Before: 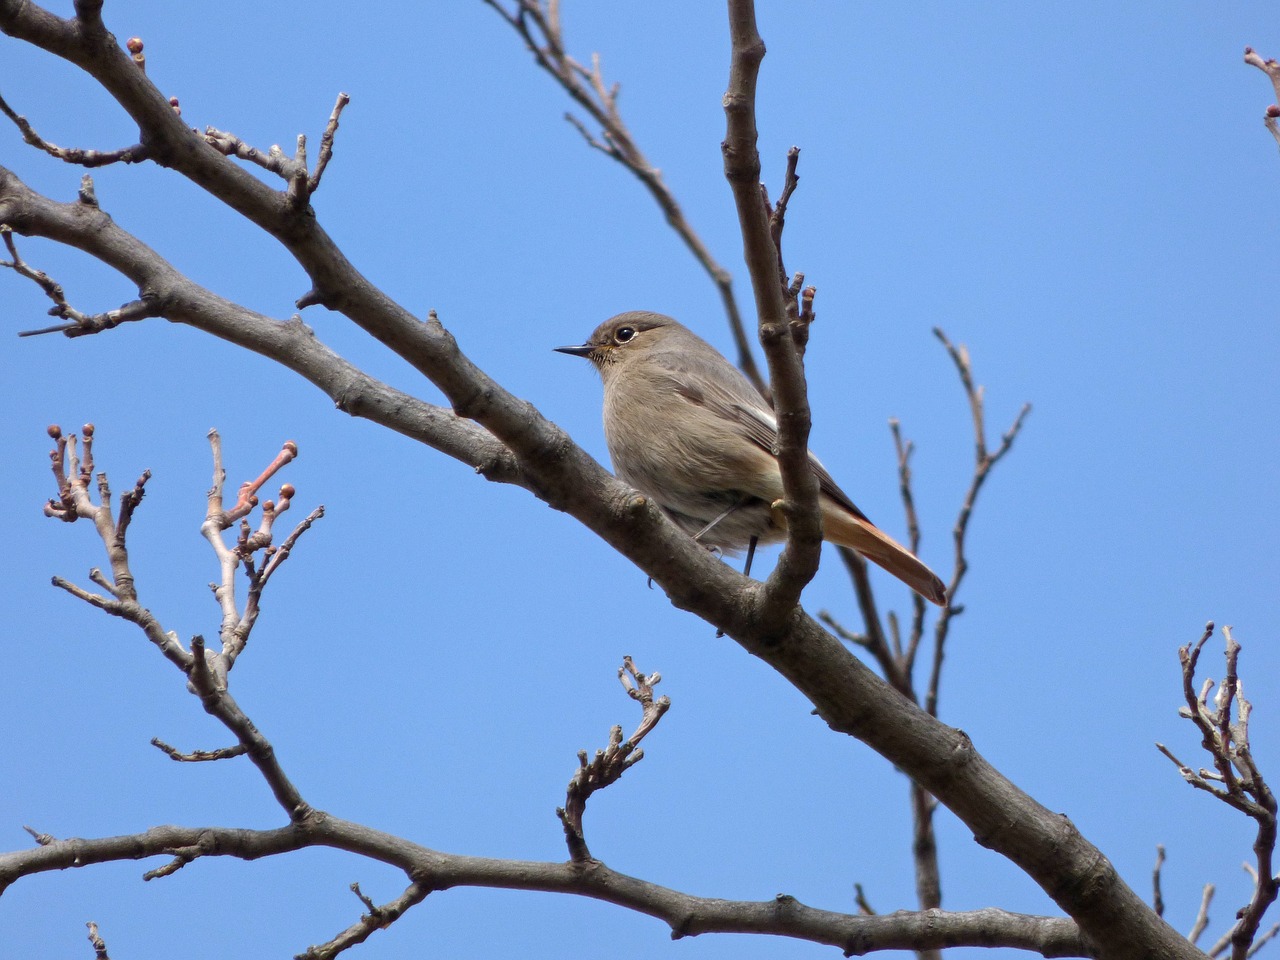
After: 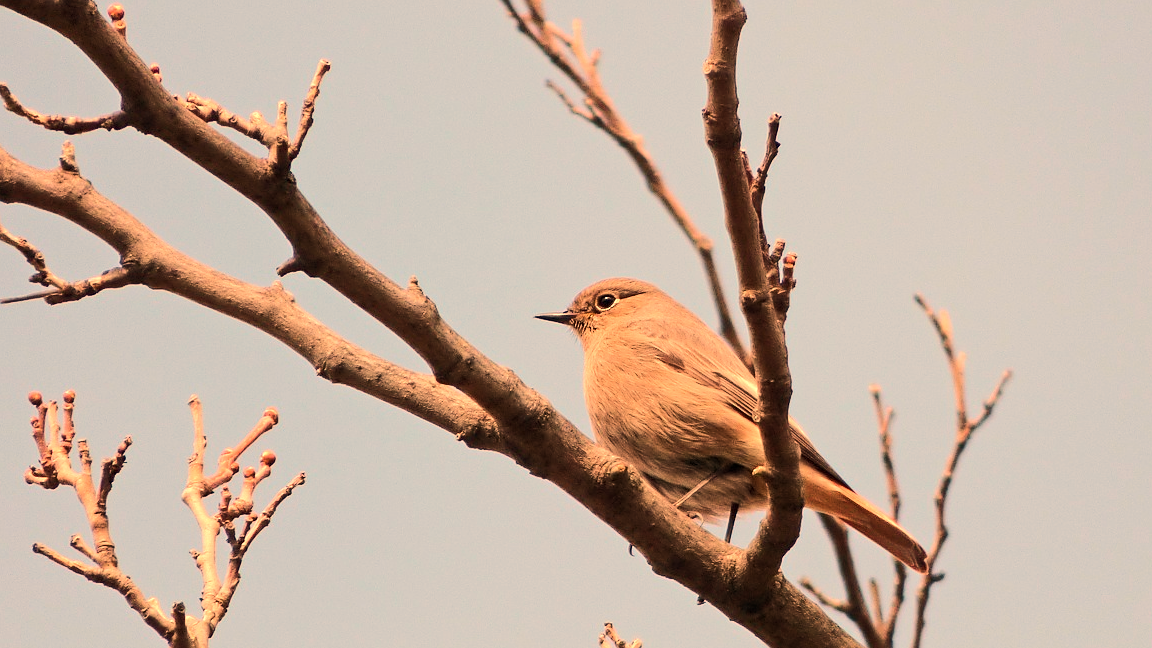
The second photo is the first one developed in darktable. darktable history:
crop: left 1.509%, top 3.452%, right 7.696%, bottom 28.452%
white balance: red 1.467, blue 0.684
sharpen: radius 1.864, amount 0.398, threshold 1.271
contrast brightness saturation: saturation -0.04
rgb curve: curves: ch0 [(0, 0) (0.284, 0.292) (0.505, 0.644) (1, 1)], compensate middle gray true
